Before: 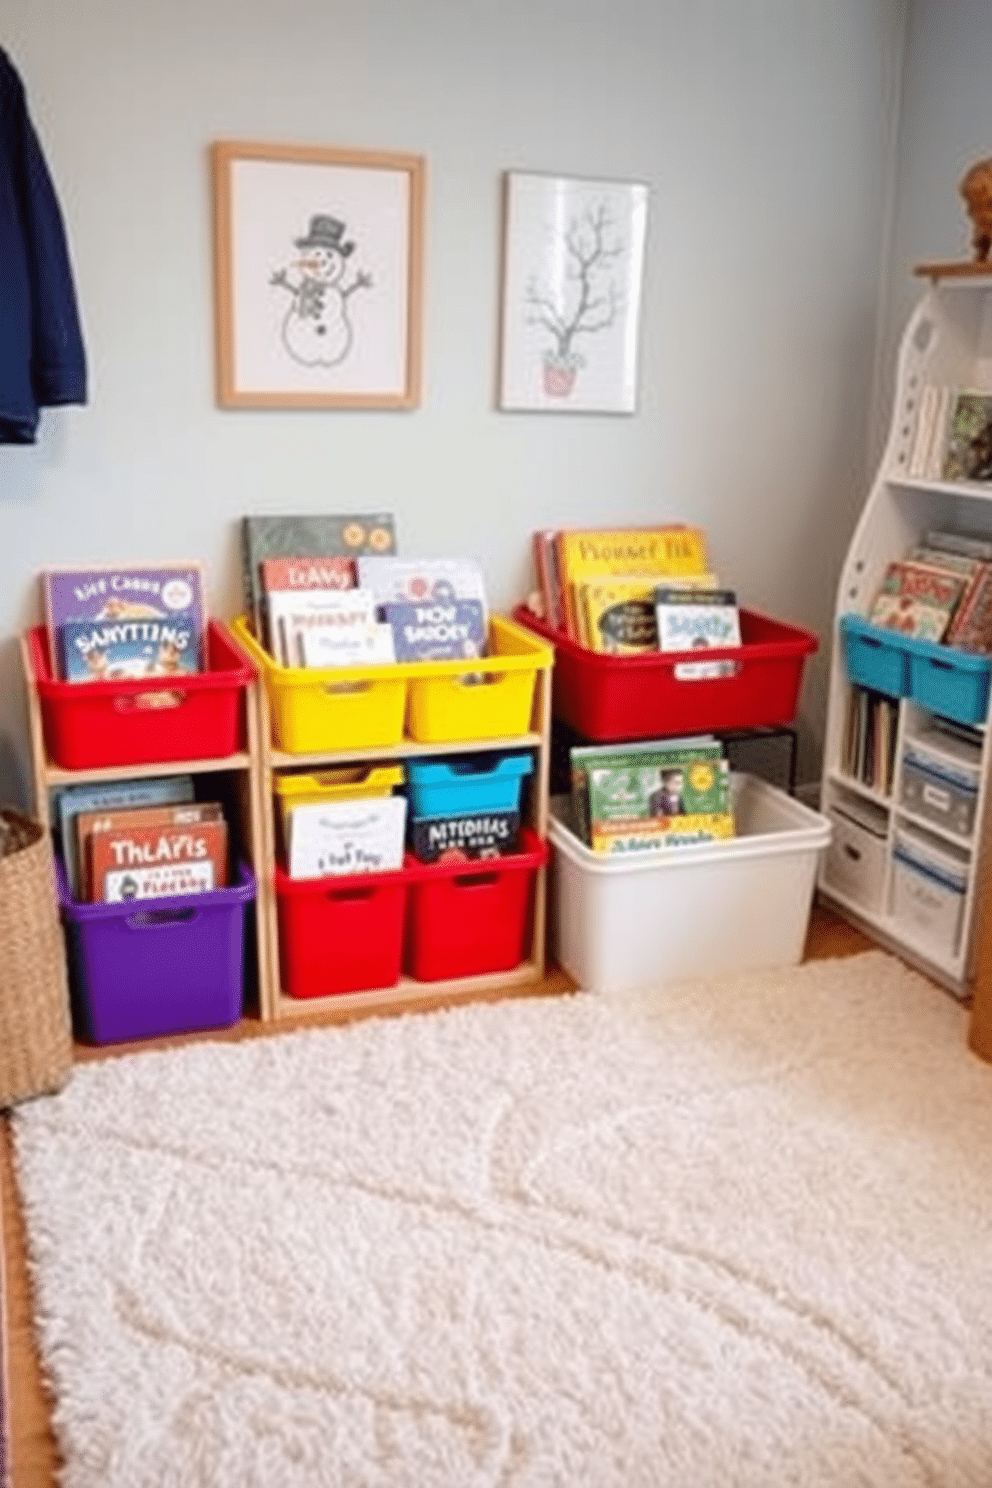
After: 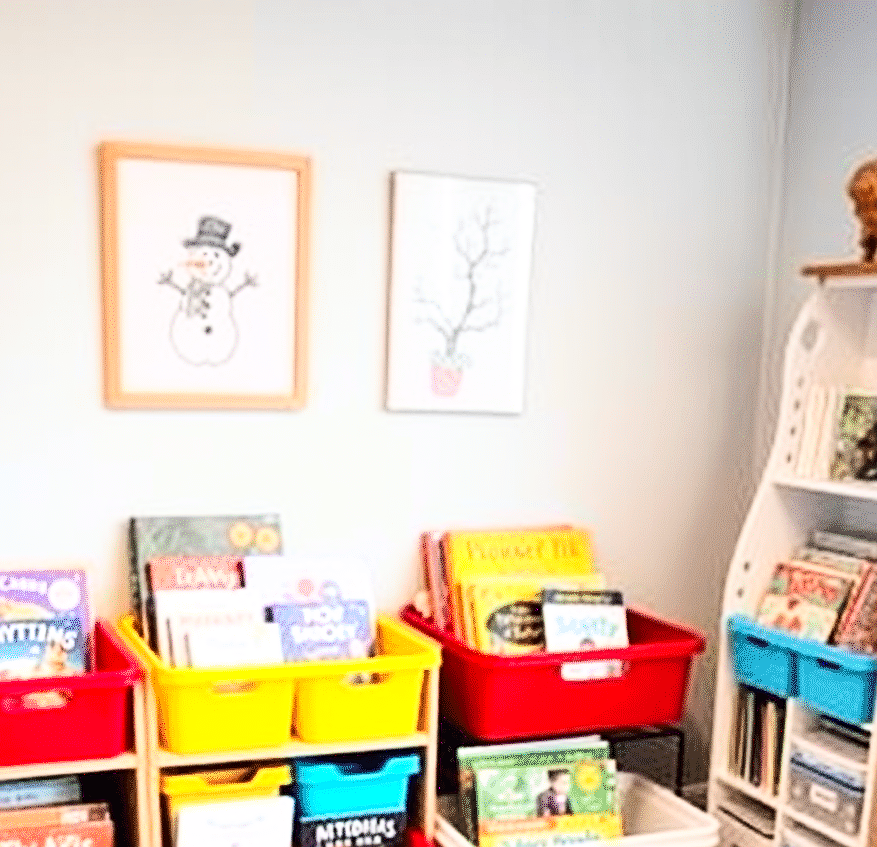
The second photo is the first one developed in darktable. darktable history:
crop and rotate: left 11.586%, bottom 43.064%
sharpen: on, module defaults
base curve: curves: ch0 [(0, 0.003) (0.001, 0.002) (0.006, 0.004) (0.02, 0.022) (0.048, 0.086) (0.094, 0.234) (0.162, 0.431) (0.258, 0.629) (0.385, 0.8) (0.548, 0.918) (0.751, 0.988) (1, 1)]
shadows and highlights: shadows -86.61, highlights -36.87, soften with gaussian
